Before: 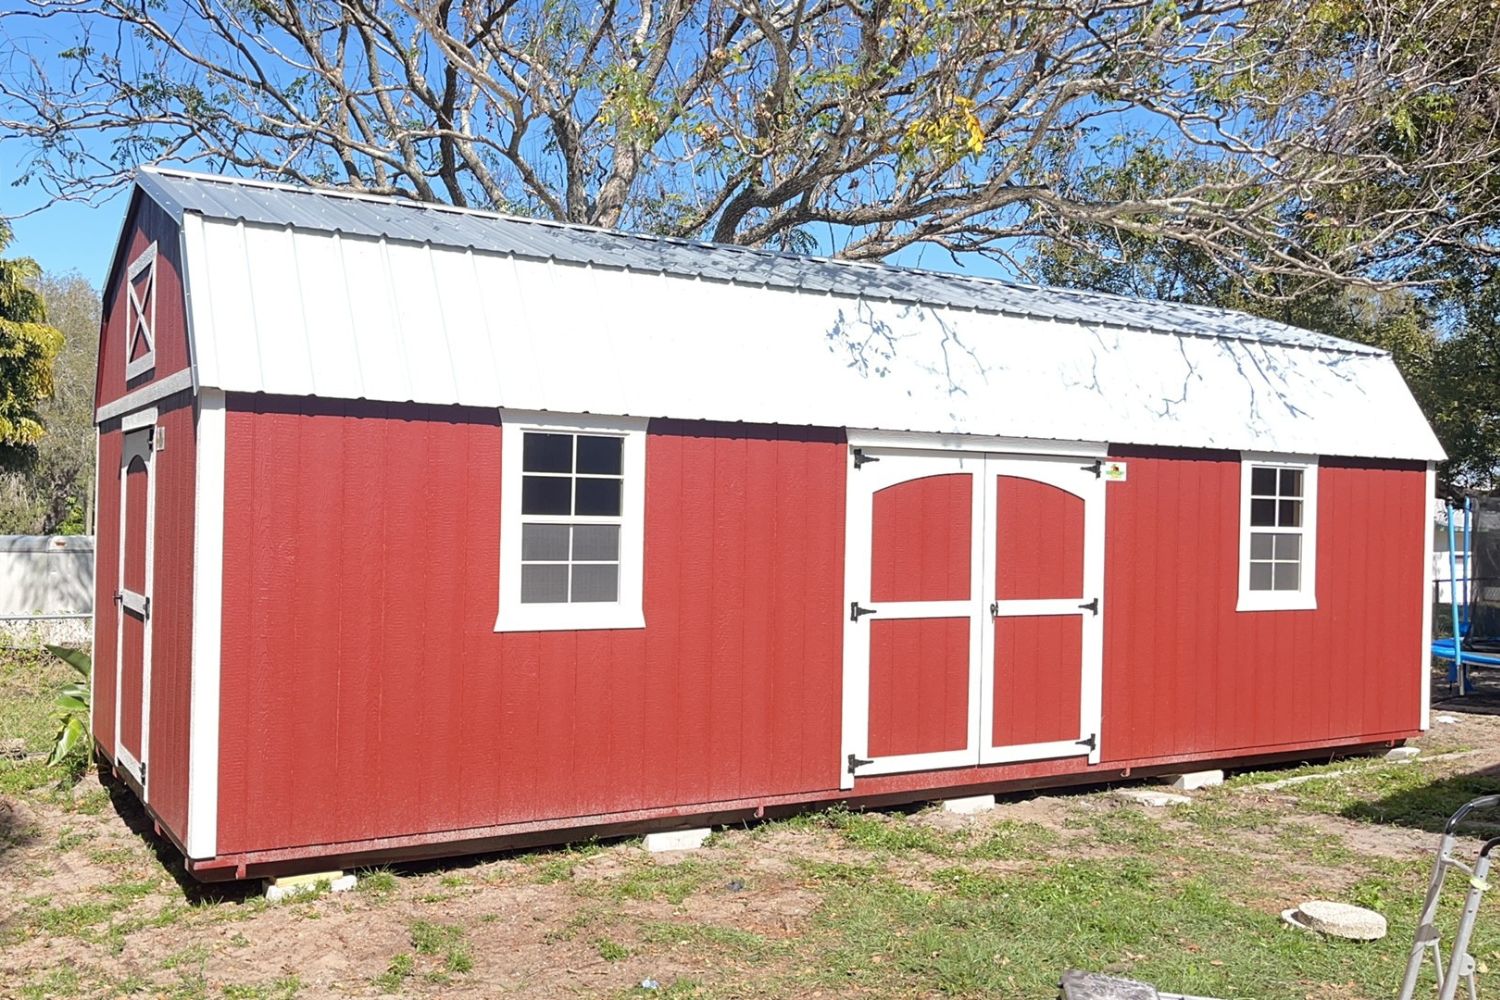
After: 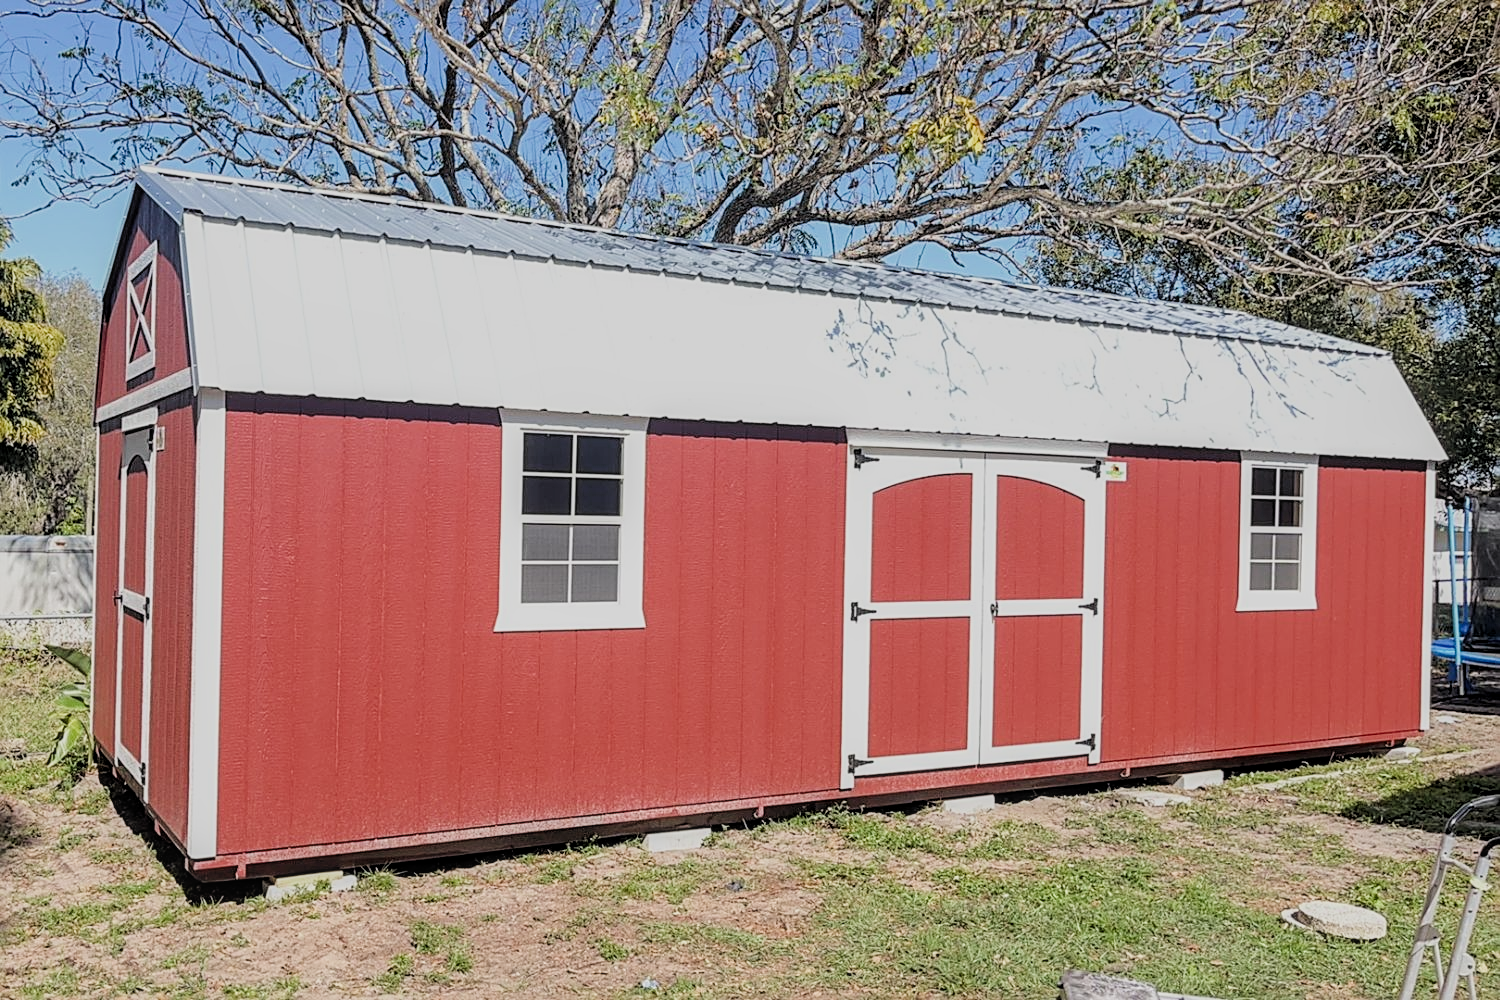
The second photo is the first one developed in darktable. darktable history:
exposure: compensate highlight preservation false
filmic rgb: black relative exposure -7.15 EV, white relative exposure 5.37 EV, threshold 3.04 EV, hardness 3.02, color science v4 (2020), iterations of high-quality reconstruction 0, enable highlight reconstruction true
local contrast: on, module defaults
sharpen: on, module defaults
